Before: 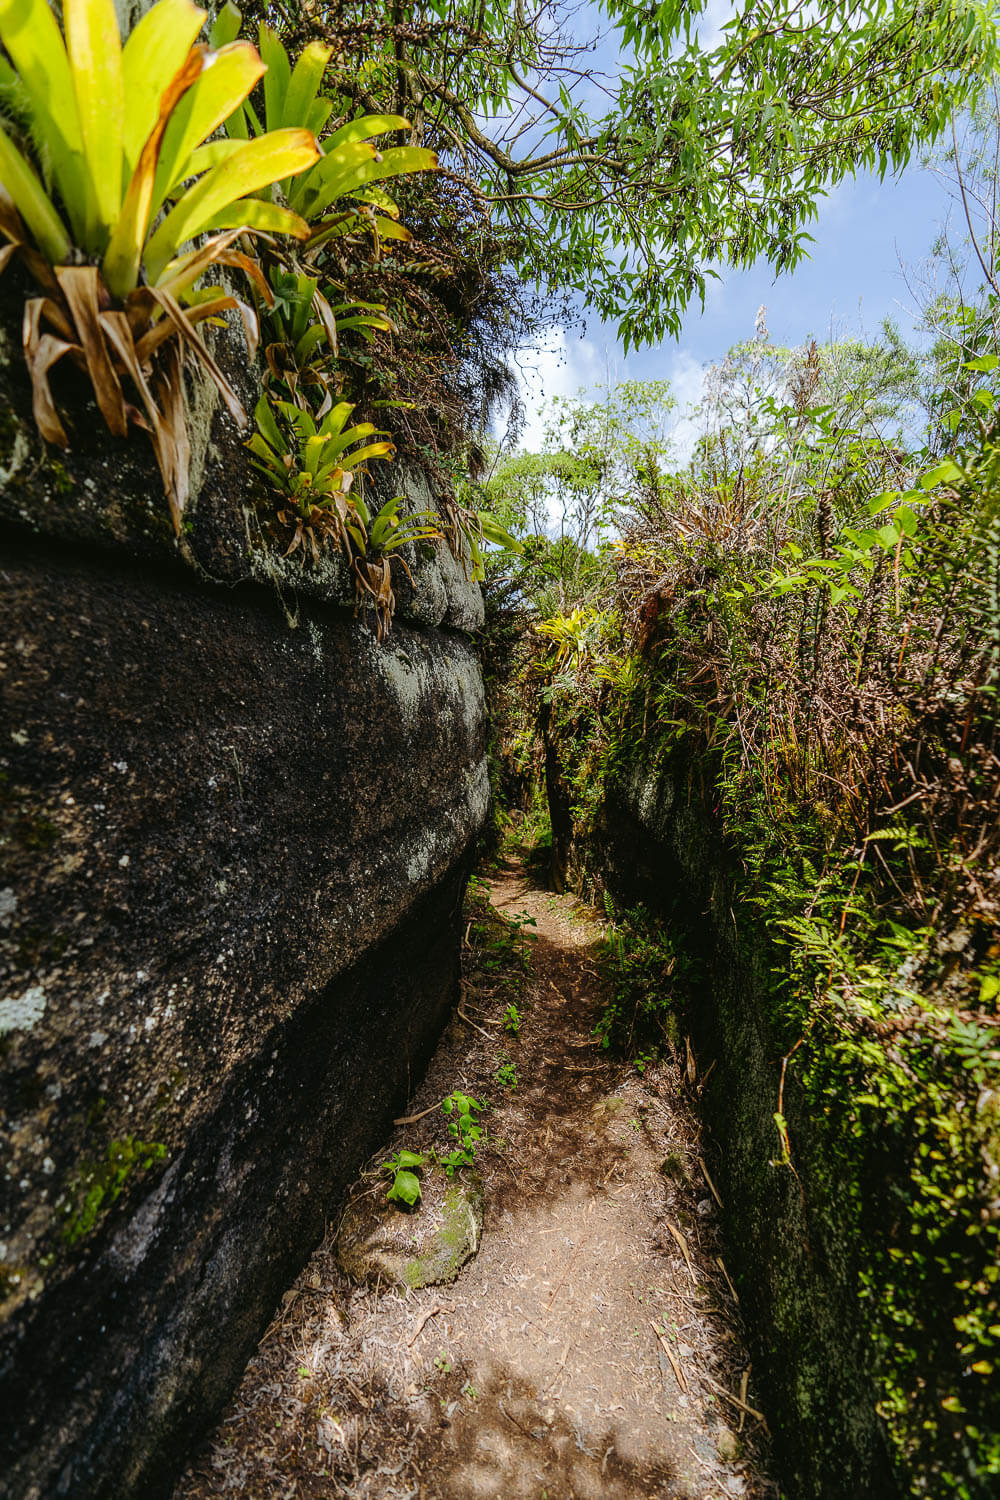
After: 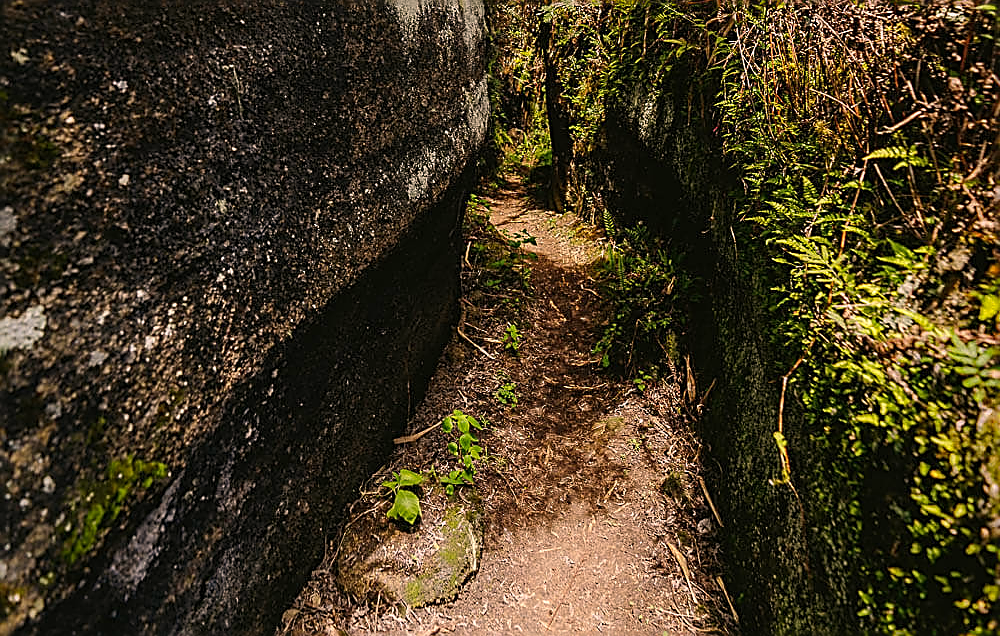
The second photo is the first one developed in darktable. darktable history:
crop: top 45.402%, bottom 12.197%
color correction: highlights a* 11.7, highlights b* 11.46
sharpen: amount 0.909
